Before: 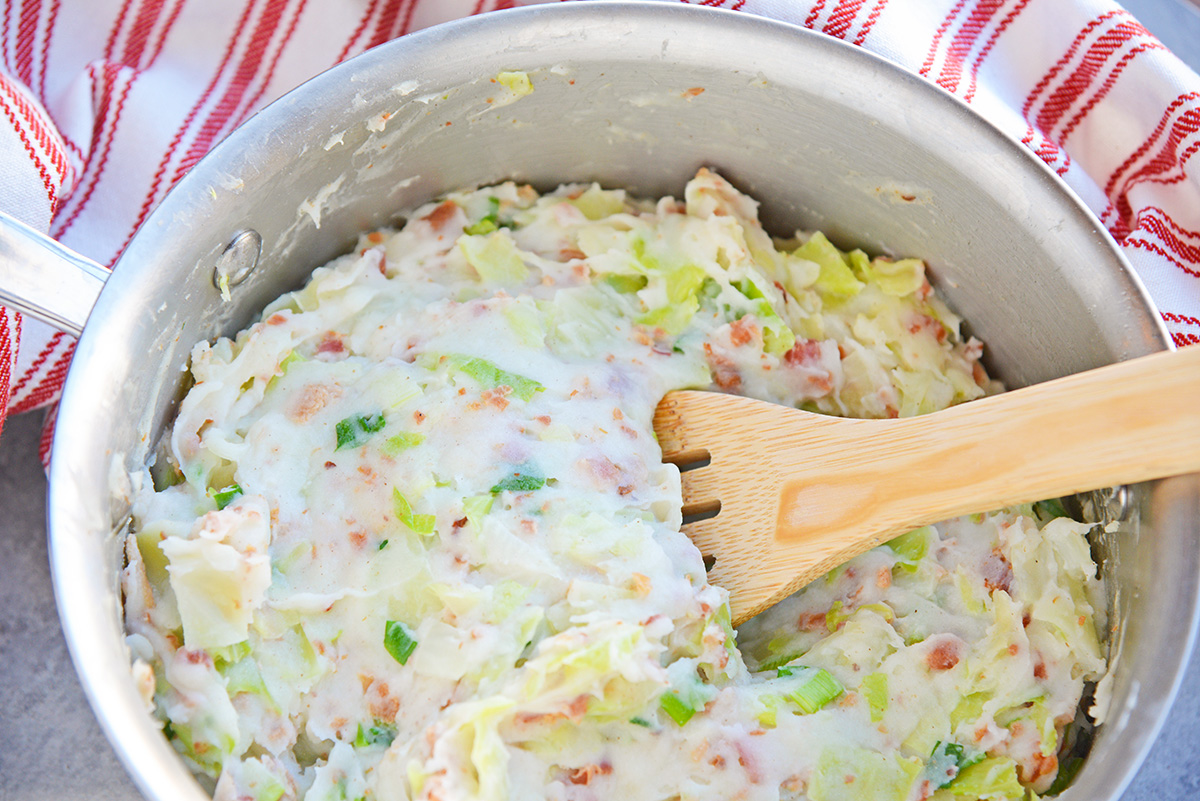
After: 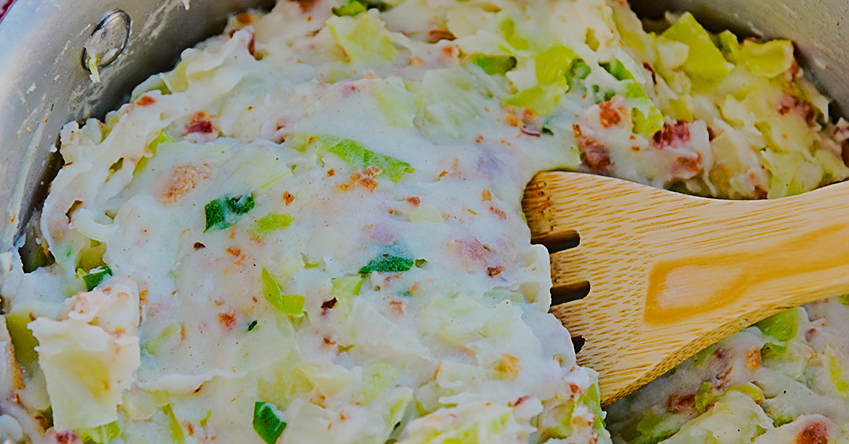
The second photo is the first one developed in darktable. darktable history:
base curve: curves: ch0 [(0, 0) (0.04, 0.03) (0.133, 0.232) (0.448, 0.748) (0.843, 0.968) (1, 1)]
haze removal: strength 0.087, compatibility mode true, adaptive false
crop: left 10.926%, top 27.414%, right 18.285%, bottom 17.087%
exposure: exposure -1.552 EV, compensate exposure bias true, compensate highlight preservation false
color balance rgb: perceptual saturation grading › global saturation 34.761%, perceptual saturation grading › highlights -29.811%, perceptual saturation grading › shadows 35.616%, global vibrance 20%
shadows and highlights: low approximation 0.01, soften with gaussian
sharpen: amount 0.498
tone curve: curves: ch0 [(0, 0) (0.003, 0.003) (0.011, 0.011) (0.025, 0.024) (0.044, 0.042) (0.069, 0.066) (0.1, 0.095) (0.136, 0.129) (0.177, 0.169) (0.224, 0.214) (0.277, 0.264) (0.335, 0.319) (0.399, 0.38) (0.468, 0.446) (0.543, 0.558) (0.623, 0.636) (0.709, 0.719) (0.801, 0.807) (0.898, 0.901) (1, 1)], preserve colors none
